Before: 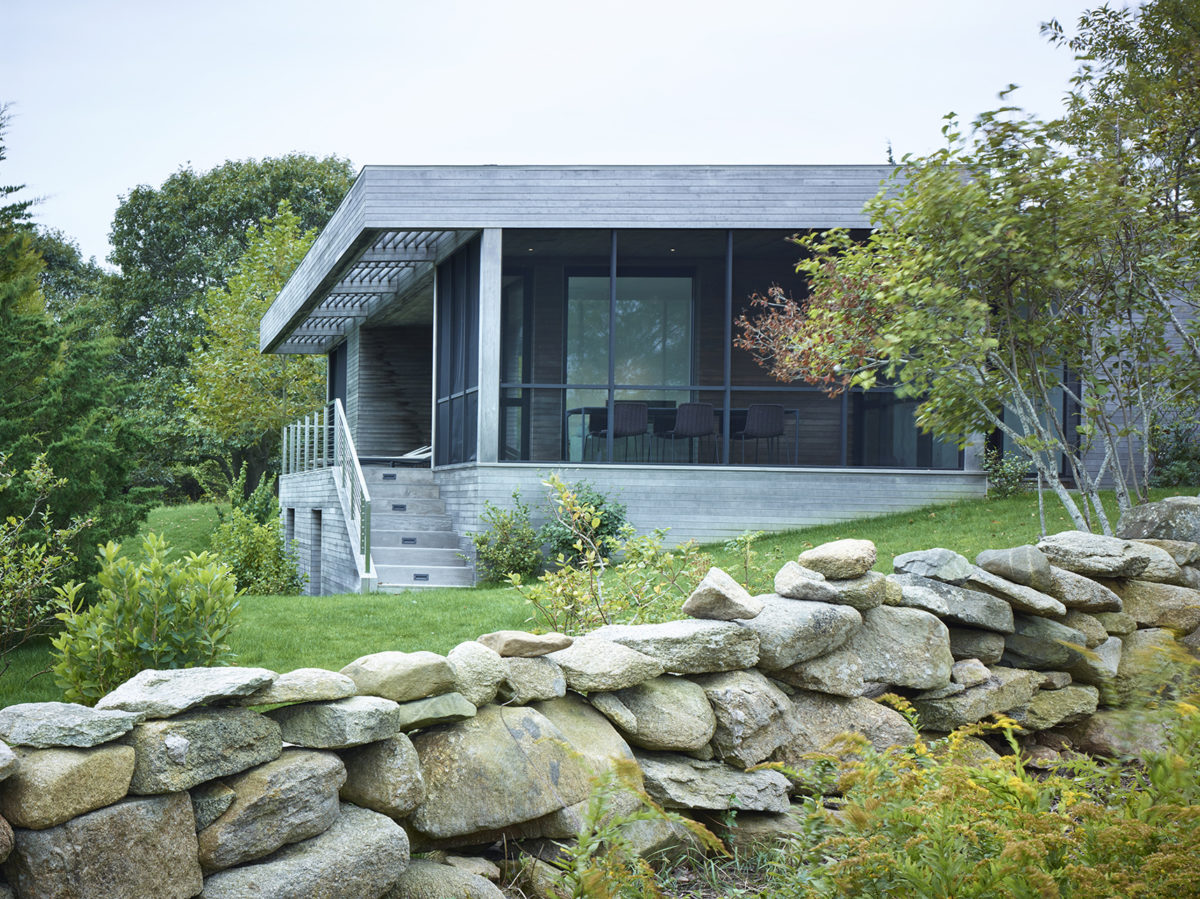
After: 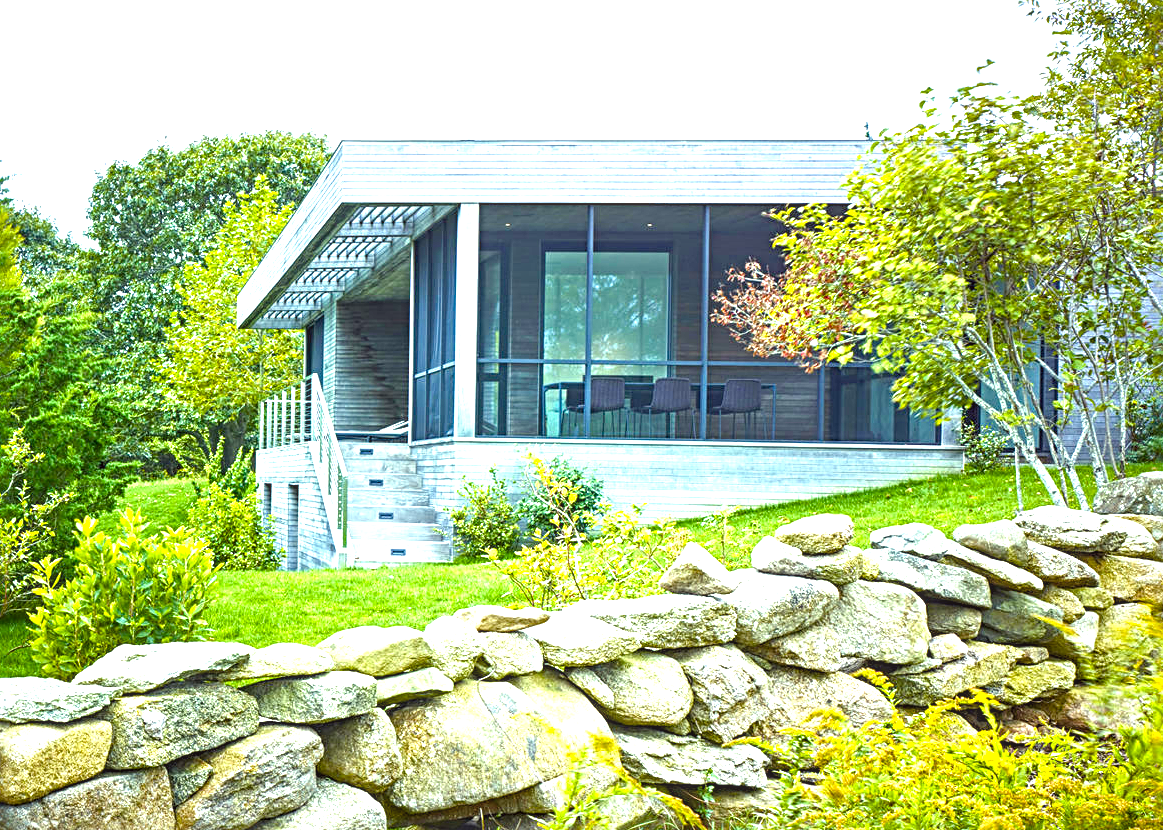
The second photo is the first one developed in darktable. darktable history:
sharpen: radius 3.992
local contrast: on, module defaults
crop: left 1.96%, top 2.834%, right 1.113%, bottom 4.824%
exposure: exposure 0.473 EV, compensate highlight preservation false
color balance rgb: linear chroma grading › global chroma 9.965%, perceptual saturation grading › global saturation 35.018%, perceptual saturation grading › highlights -29.995%, perceptual saturation grading › shadows 35.564%, perceptual brilliance grading › global brilliance 25.125%, global vibrance 8.685%
color correction: highlights a* -1.14, highlights b* 4.54, shadows a* 3.58
shadows and highlights: shadows -9.82, white point adjustment 1.67, highlights 10.18
color calibration: output R [0.972, 0.068, -0.094, 0], output G [-0.178, 1.216, -0.086, 0], output B [0.095, -0.136, 0.98, 0], illuminant same as pipeline (D50), adaptation XYZ, x 0.346, y 0.357, temperature 5004.38 K
